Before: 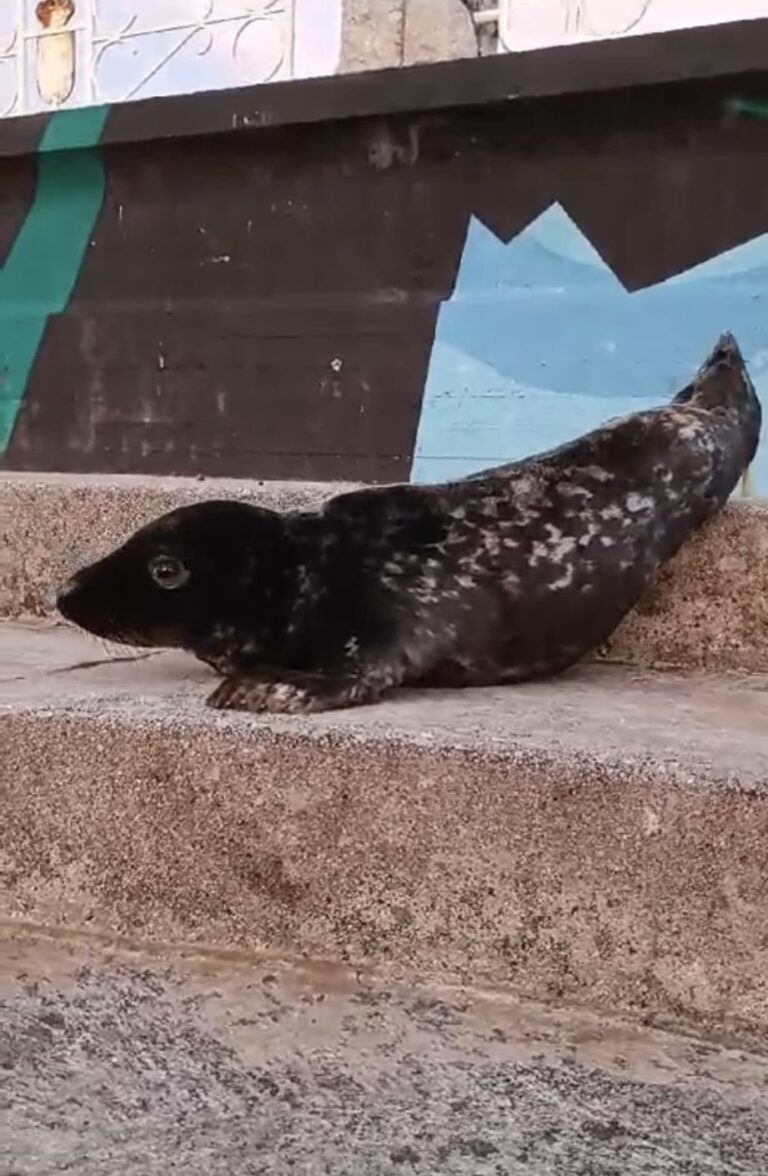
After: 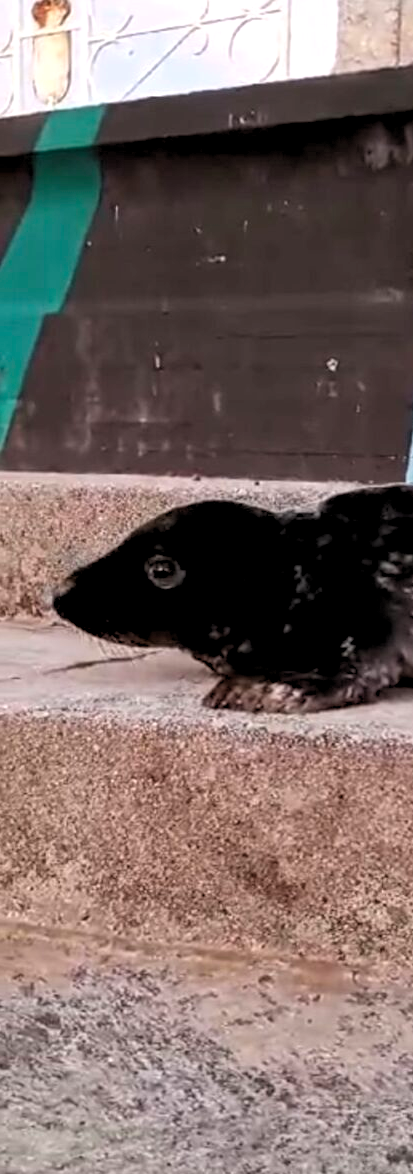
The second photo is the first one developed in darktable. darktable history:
crop: left 0.587%, right 45.588%, bottom 0.086%
rgb levels: levels [[0.01, 0.419, 0.839], [0, 0.5, 1], [0, 0.5, 1]]
